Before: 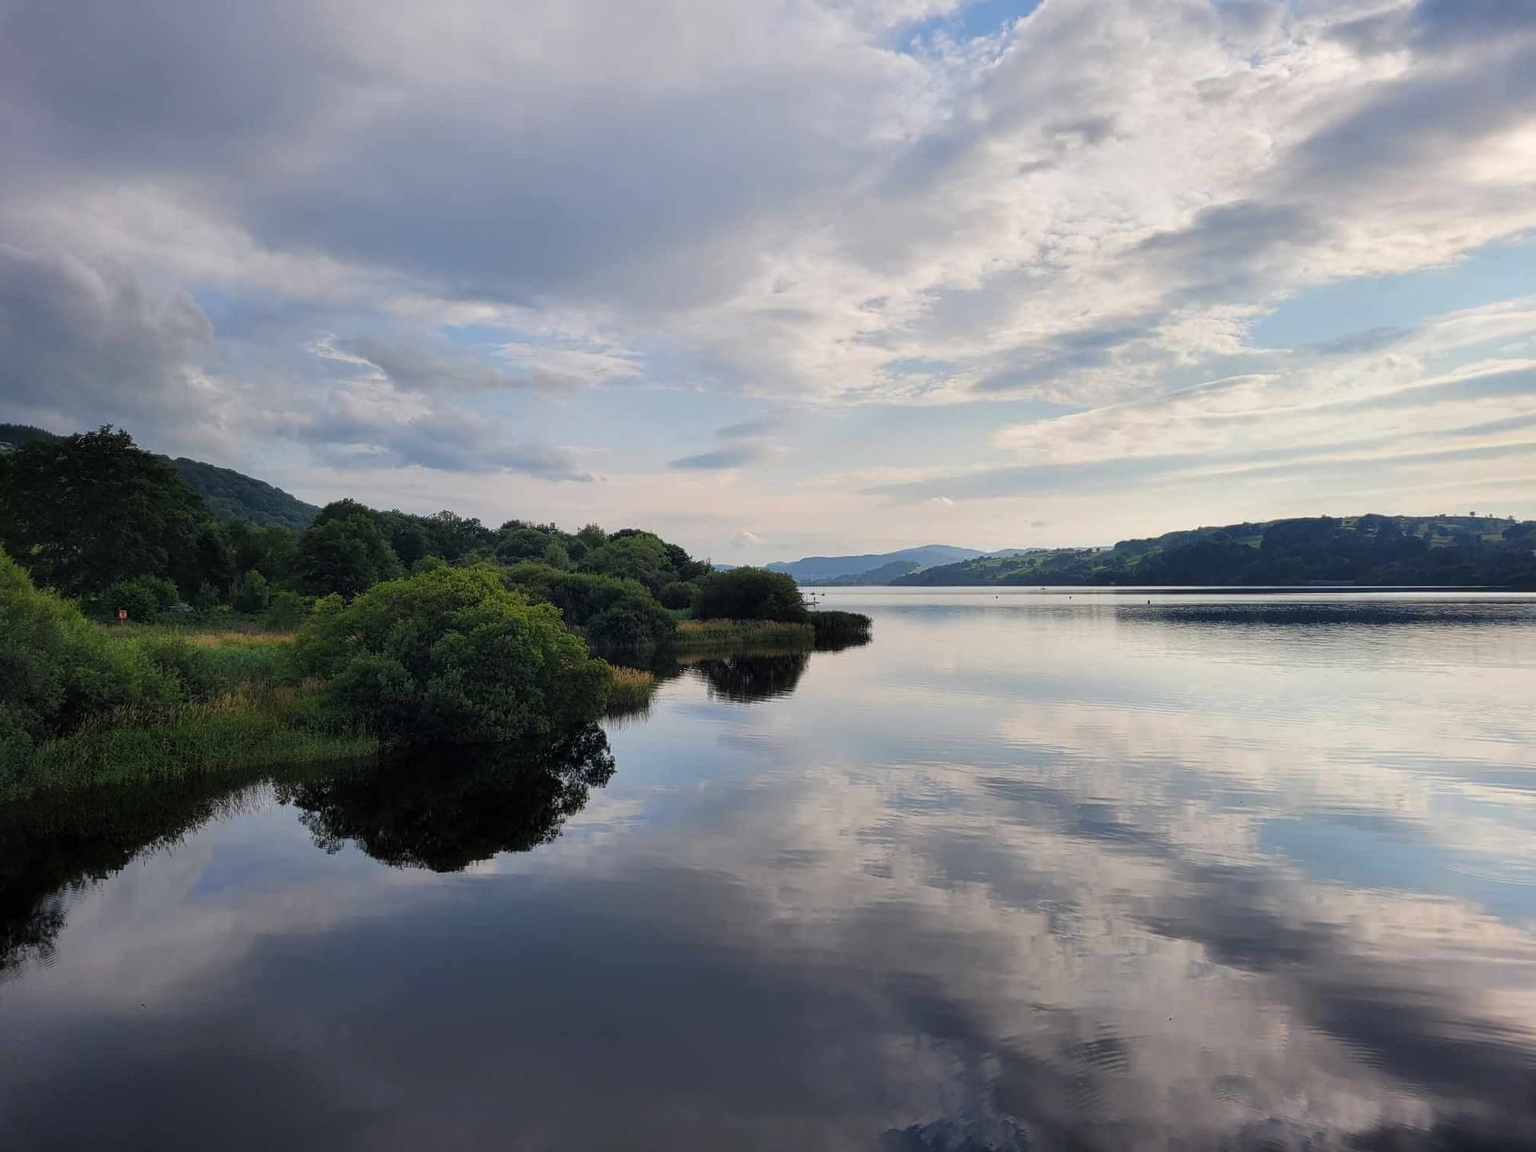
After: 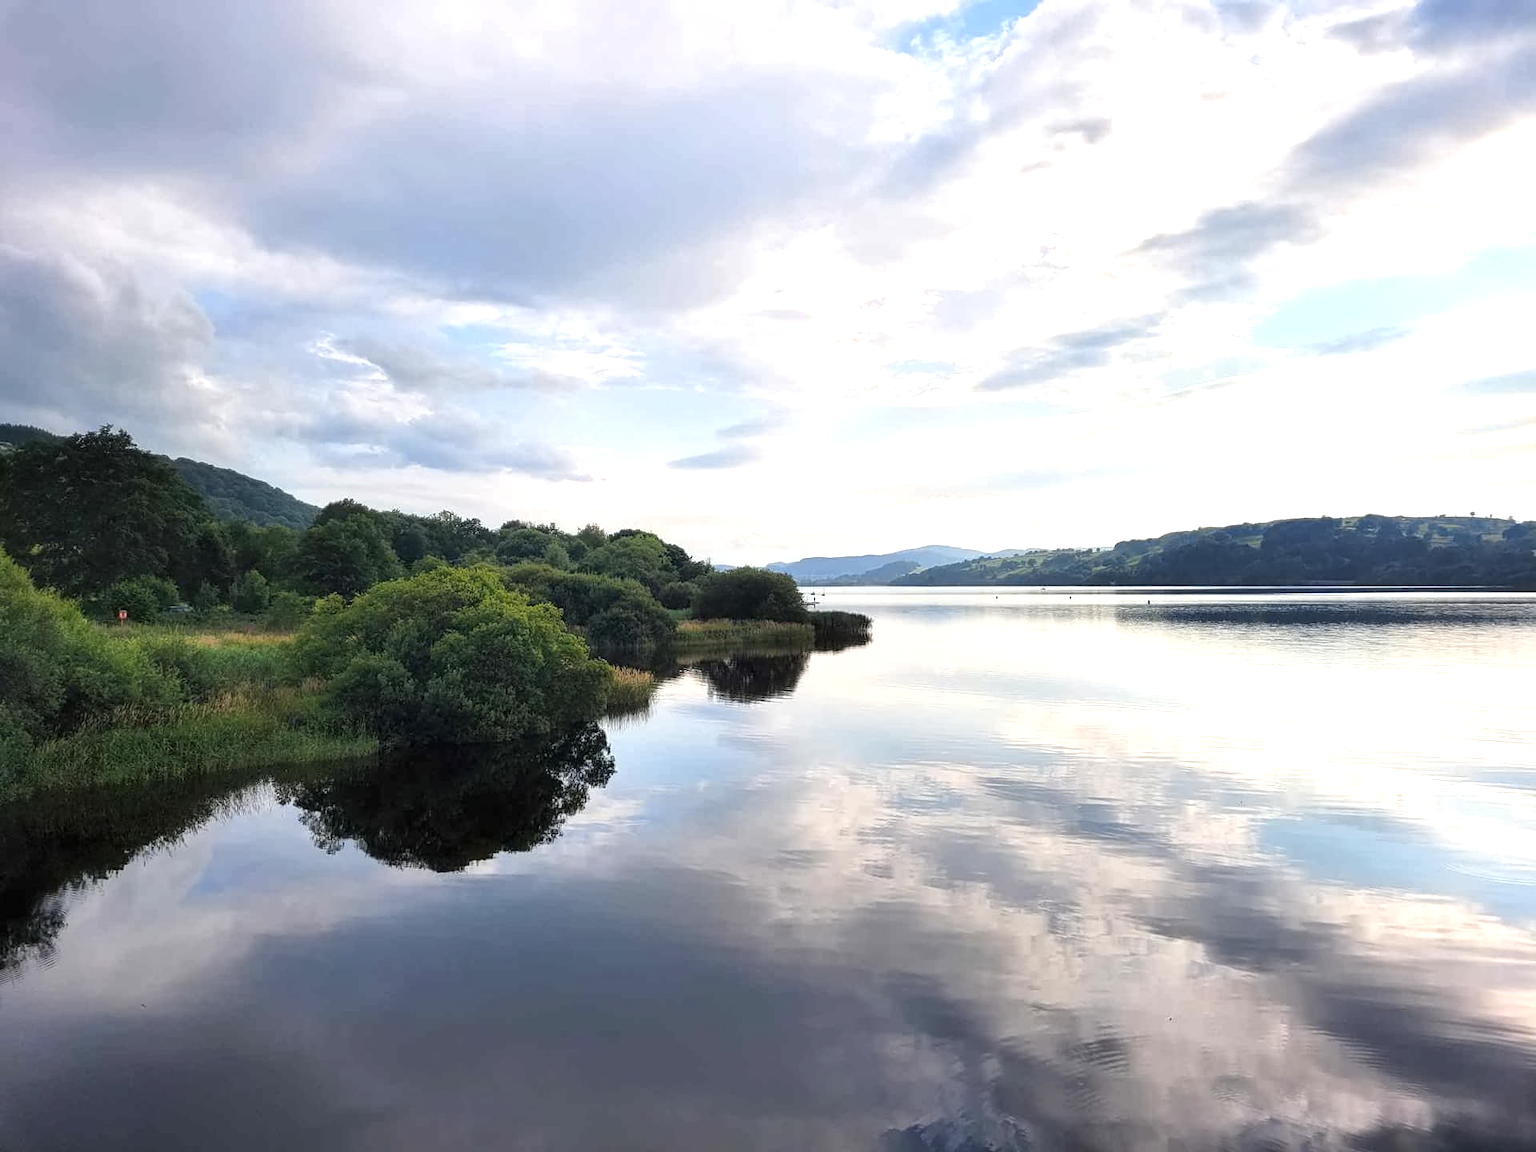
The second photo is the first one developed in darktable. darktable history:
contrast equalizer: y [[0.5 ×6], [0.5 ×6], [0.5 ×6], [0 ×6], [0, 0, 0, 0.581, 0.011, 0]]
exposure: black level correction 0, exposure 1 EV, compensate highlight preservation false
